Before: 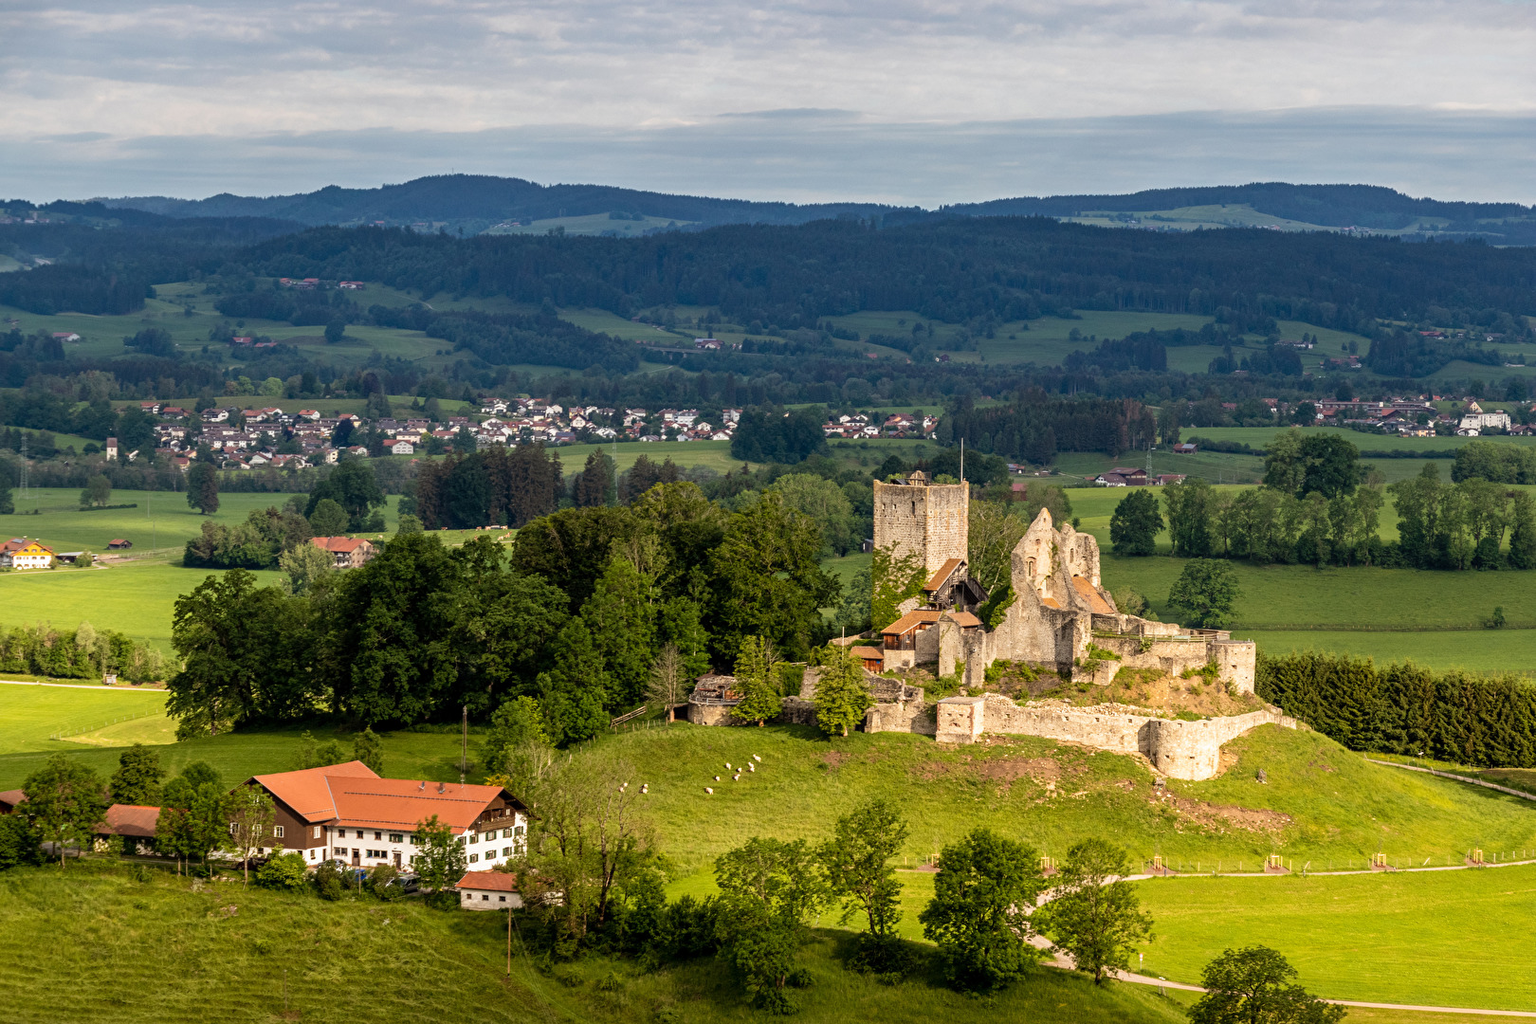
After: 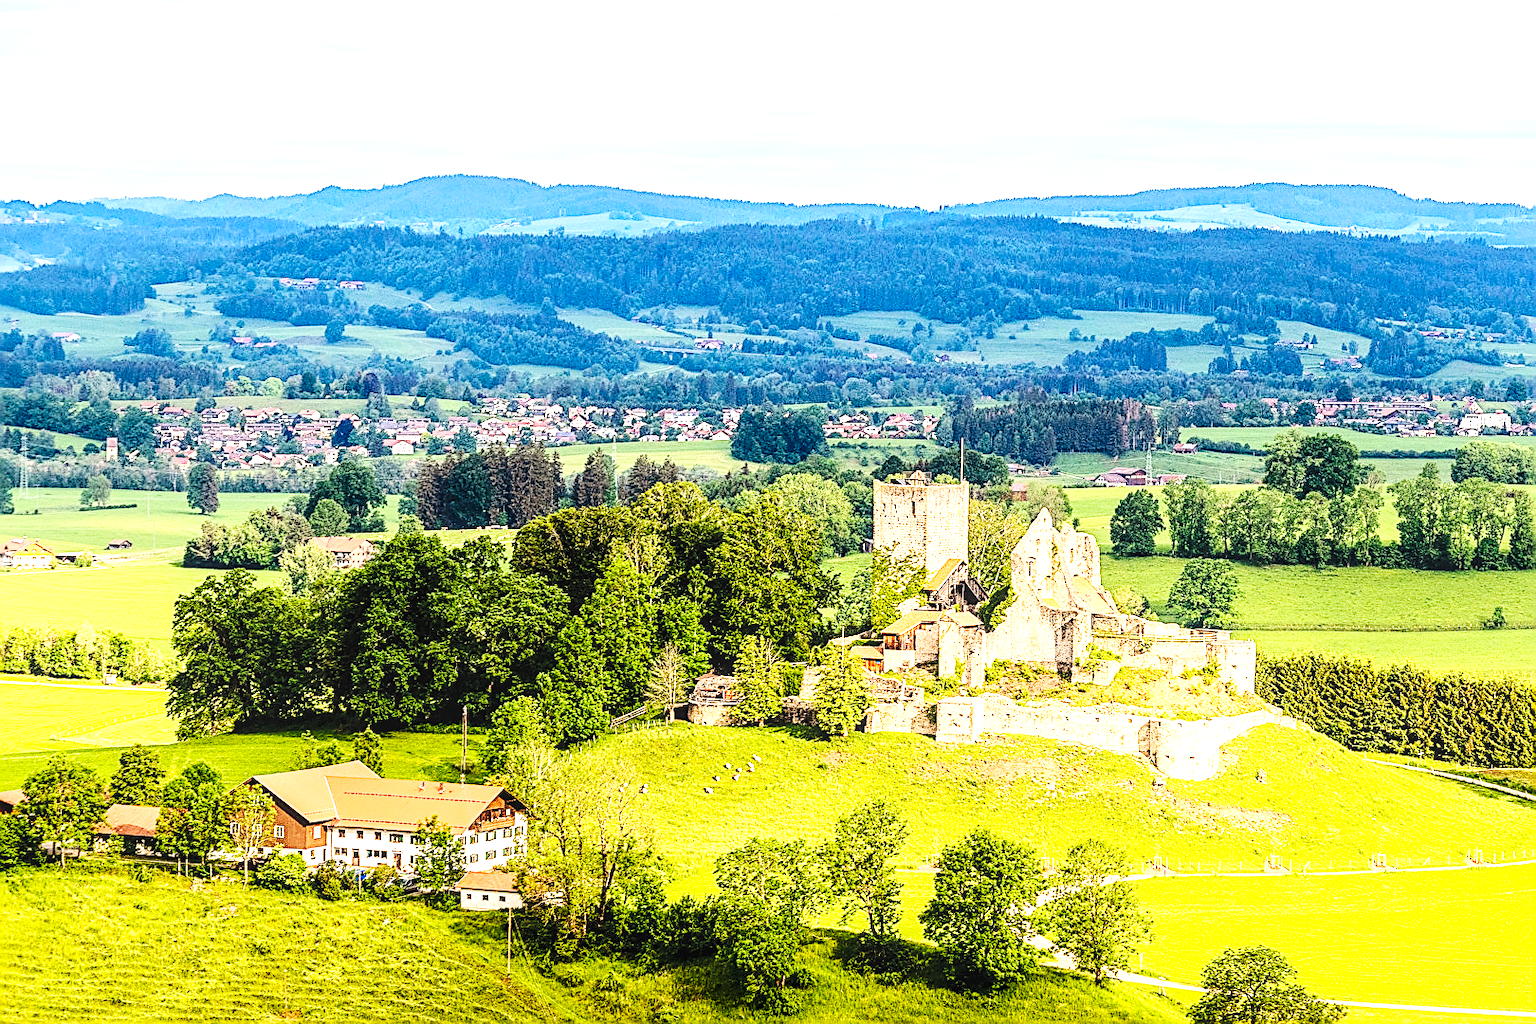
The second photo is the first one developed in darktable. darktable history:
tone equalizer: -8 EV -0.381 EV, -7 EV -0.359 EV, -6 EV -0.366 EV, -5 EV -0.22 EV, -3 EV 0.215 EV, -2 EV 0.36 EV, -1 EV 0.405 EV, +0 EV 0.407 EV, edges refinement/feathering 500, mask exposure compensation -1.57 EV, preserve details no
base curve: curves: ch0 [(0, 0) (0.036, 0.025) (0.121, 0.166) (0.206, 0.329) (0.605, 0.79) (1, 1)], preserve colors none
local contrast: on, module defaults
shadows and highlights: shadows -69.3, highlights 34.32, soften with gaussian
exposure: black level correction 0, exposure 1.2 EV, compensate highlight preservation false
contrast brightness saturation: contrast 0.2, brightness 0.162, saturation 0.215
sharpen: radius 1.428, amount 1.26, threshold 0.643
